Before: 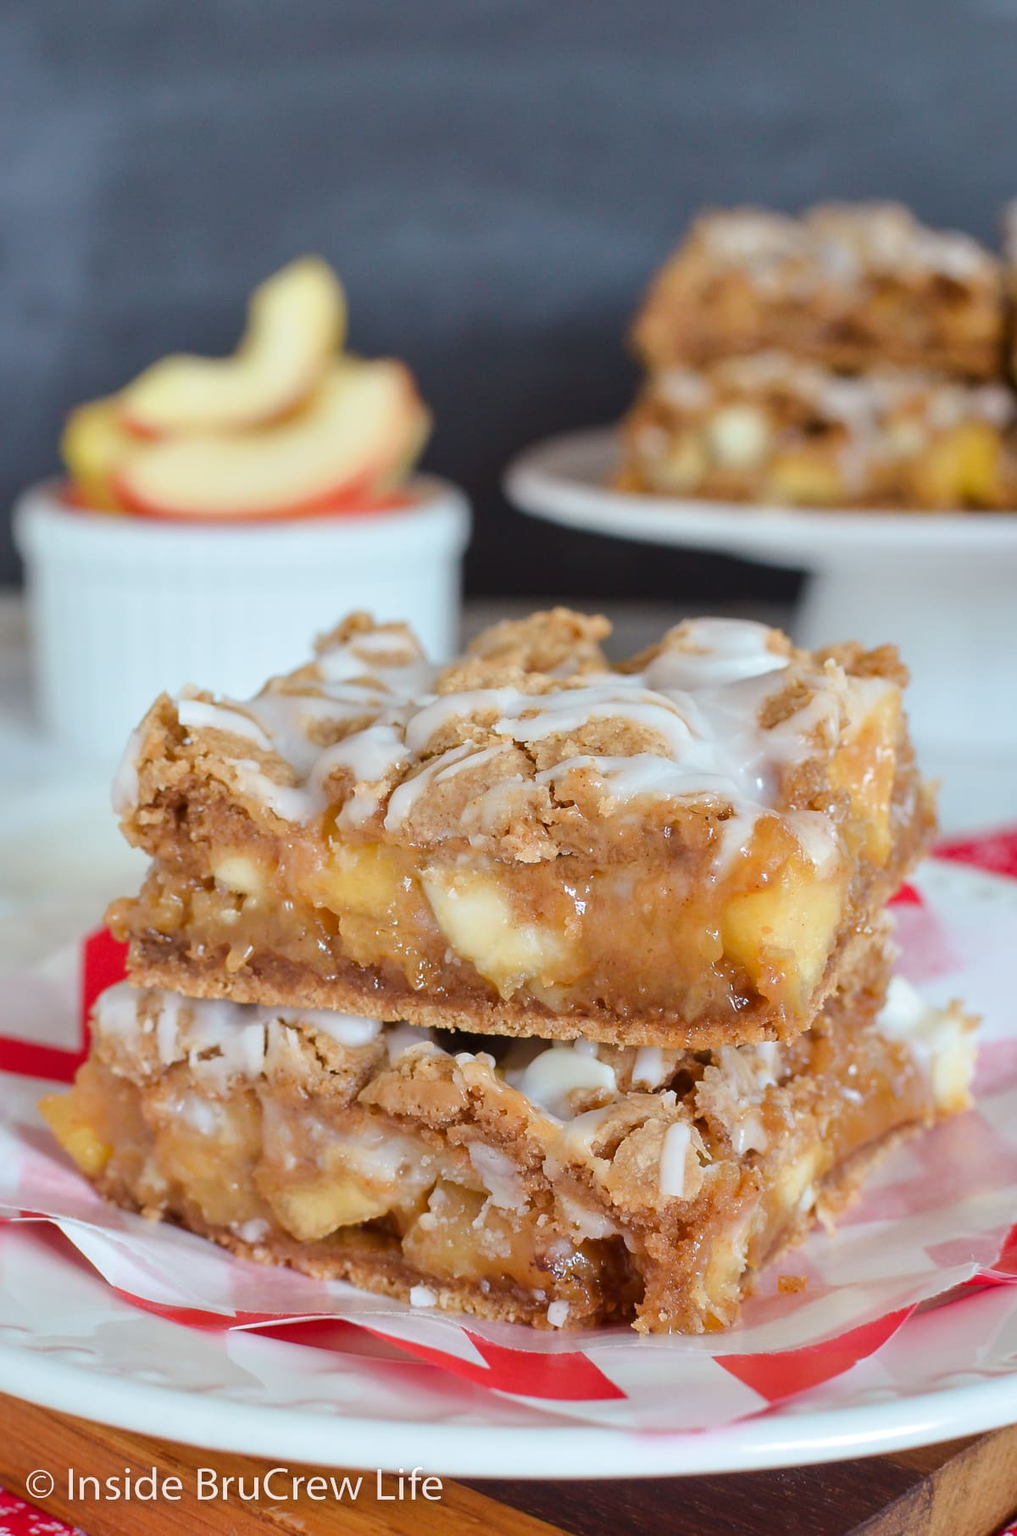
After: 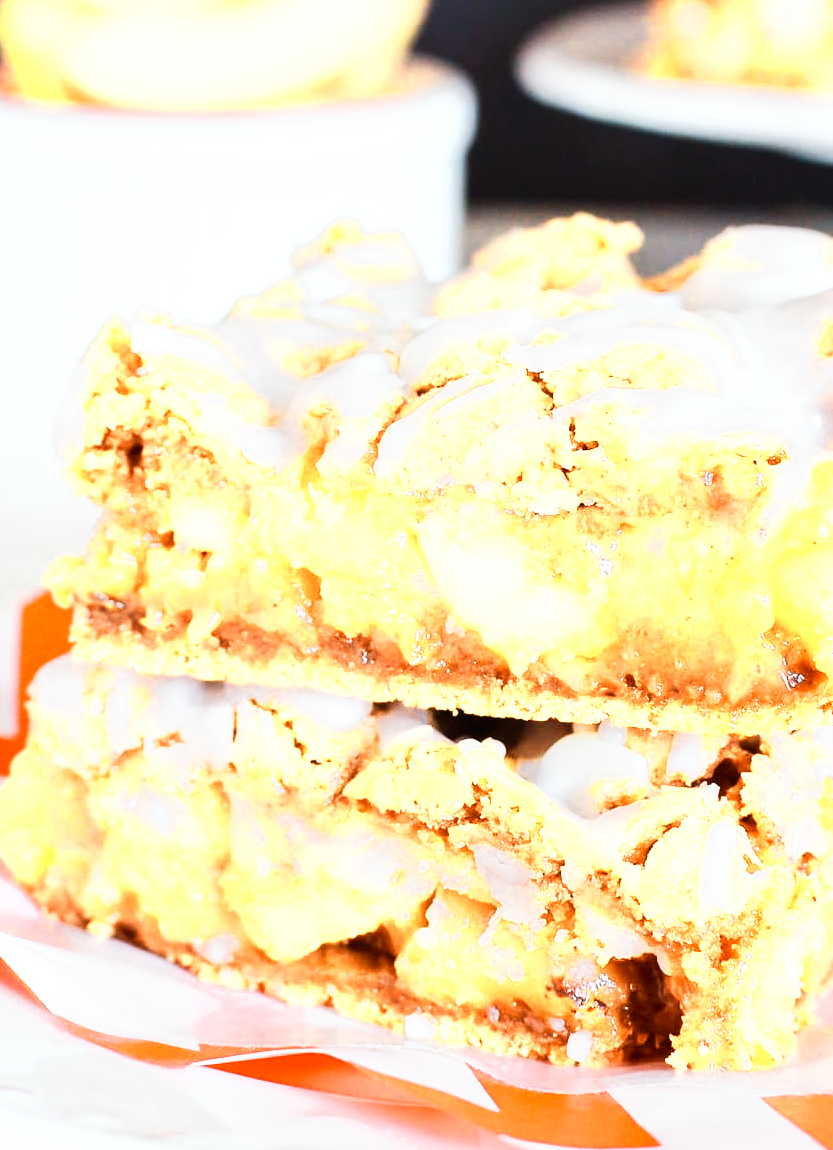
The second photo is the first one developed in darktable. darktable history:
base curve: curves: ch0 [(0, 0) (0.007, 0.004) (0.027, 0.03) (0.046, 0.07) (0.207, 0.54) (0.442, 0.872) (0.673, 0.972) (1, 1)], preserve colors none
color zones: curves: ch0 [(0.018, 0.548) (0.197, 0.654) (0.425, 0.447) (0.605, 0.658) (0.732, 0.579)]; ch1 [(0.105, 0.531) (0.224, 0.531) (0.386, 0.39) (0.618, 0.456) (0.732, 0.456) (0.956, 0.421)]; ch2 [(0.039, 0.583) (0.215, 0.465) (0.399, 0.544) (0.465, 0.548) (0.614, 0.447) (0.724, 0.43) (0.882, 0.623) (0.956, 0.632)]
crop: left 6.589%, top 27.786%, right 23.929%, bottom 8.703%
